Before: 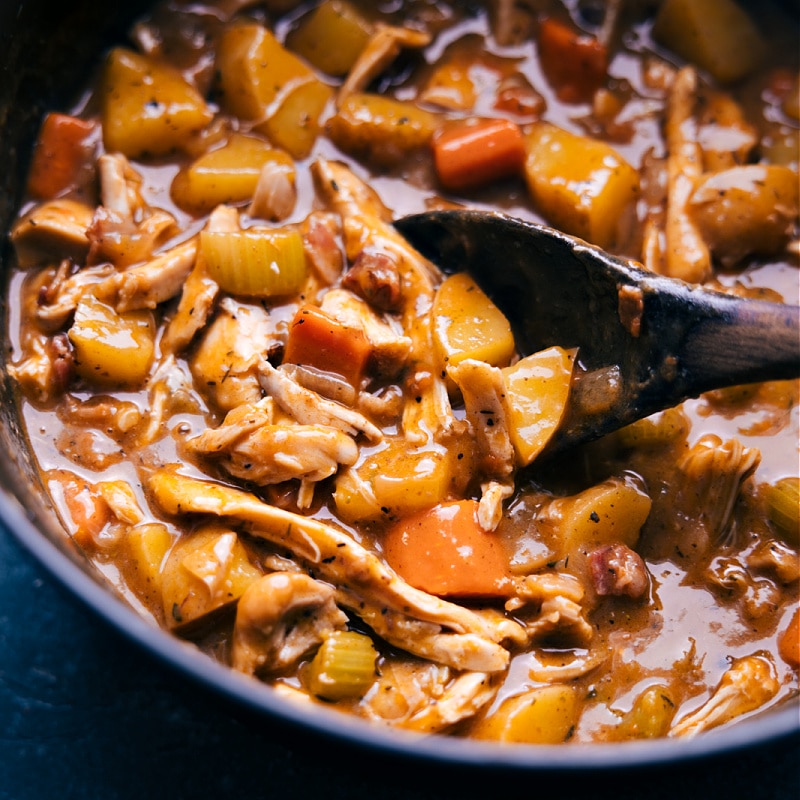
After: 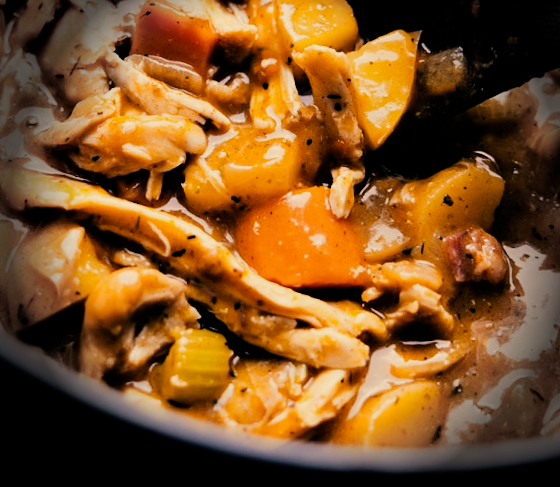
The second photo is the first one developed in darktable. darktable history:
filmic rgb: black relative exposure -5 EV, hardness 2.88, contrast 1.3, highlights saturation mix -30%
rotate and perspective: rotation -1.68°, lens shift (vertical) -0.146, crop left 0.049, crop right 0.912, crop top 0.032, crop bottom 0.96
crop and rotate: left 17.299%, top 35.115%, right 7.015%, bottom 1.024%
vignetting: fall-off start 76.42%, fall-off radius 27.36%, brightness -0.872, center (0.037, -0.09), width/height ratio 0.971
color correction: highlights a* 2.72, highlights b* 22.8
